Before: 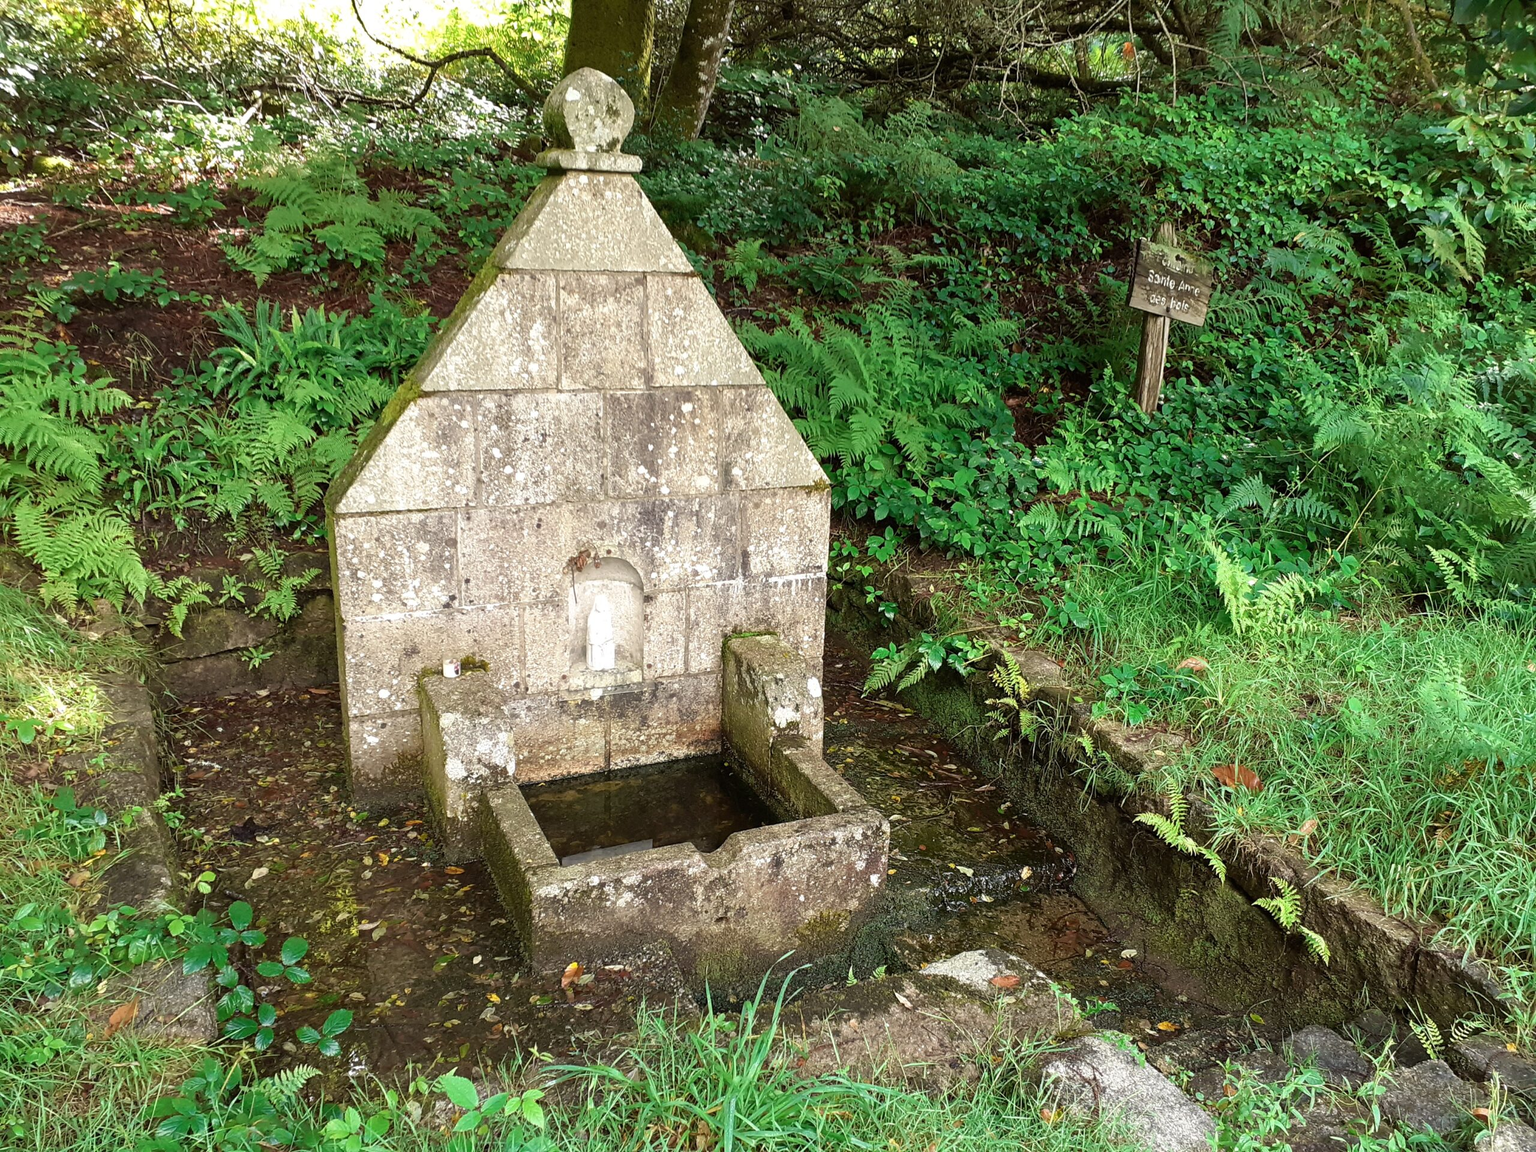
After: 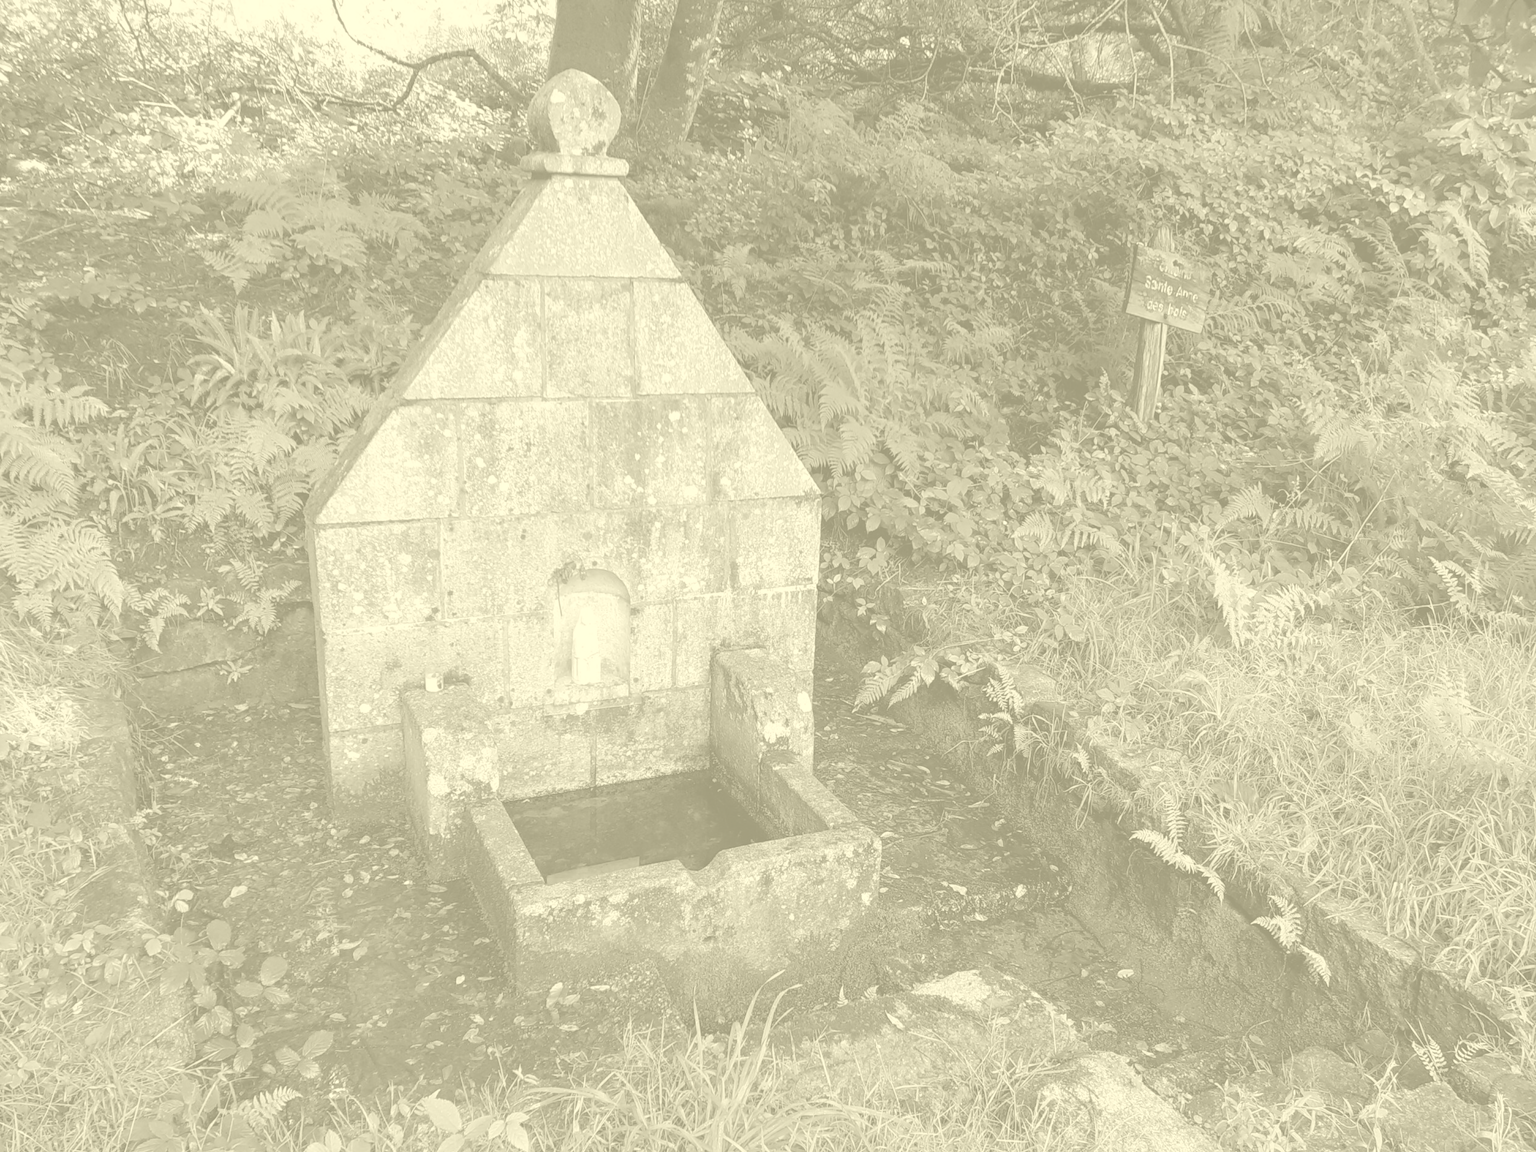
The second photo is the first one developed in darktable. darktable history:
crop: left 1.743%, right 0.268%, bottom 2.011%
colorize: hue 43.2°, saturation 40%, version 1
color calibration: x 0.37, y 0.382, temperature 4313.32 K
contrast brightness saturation: contrast -0.28
